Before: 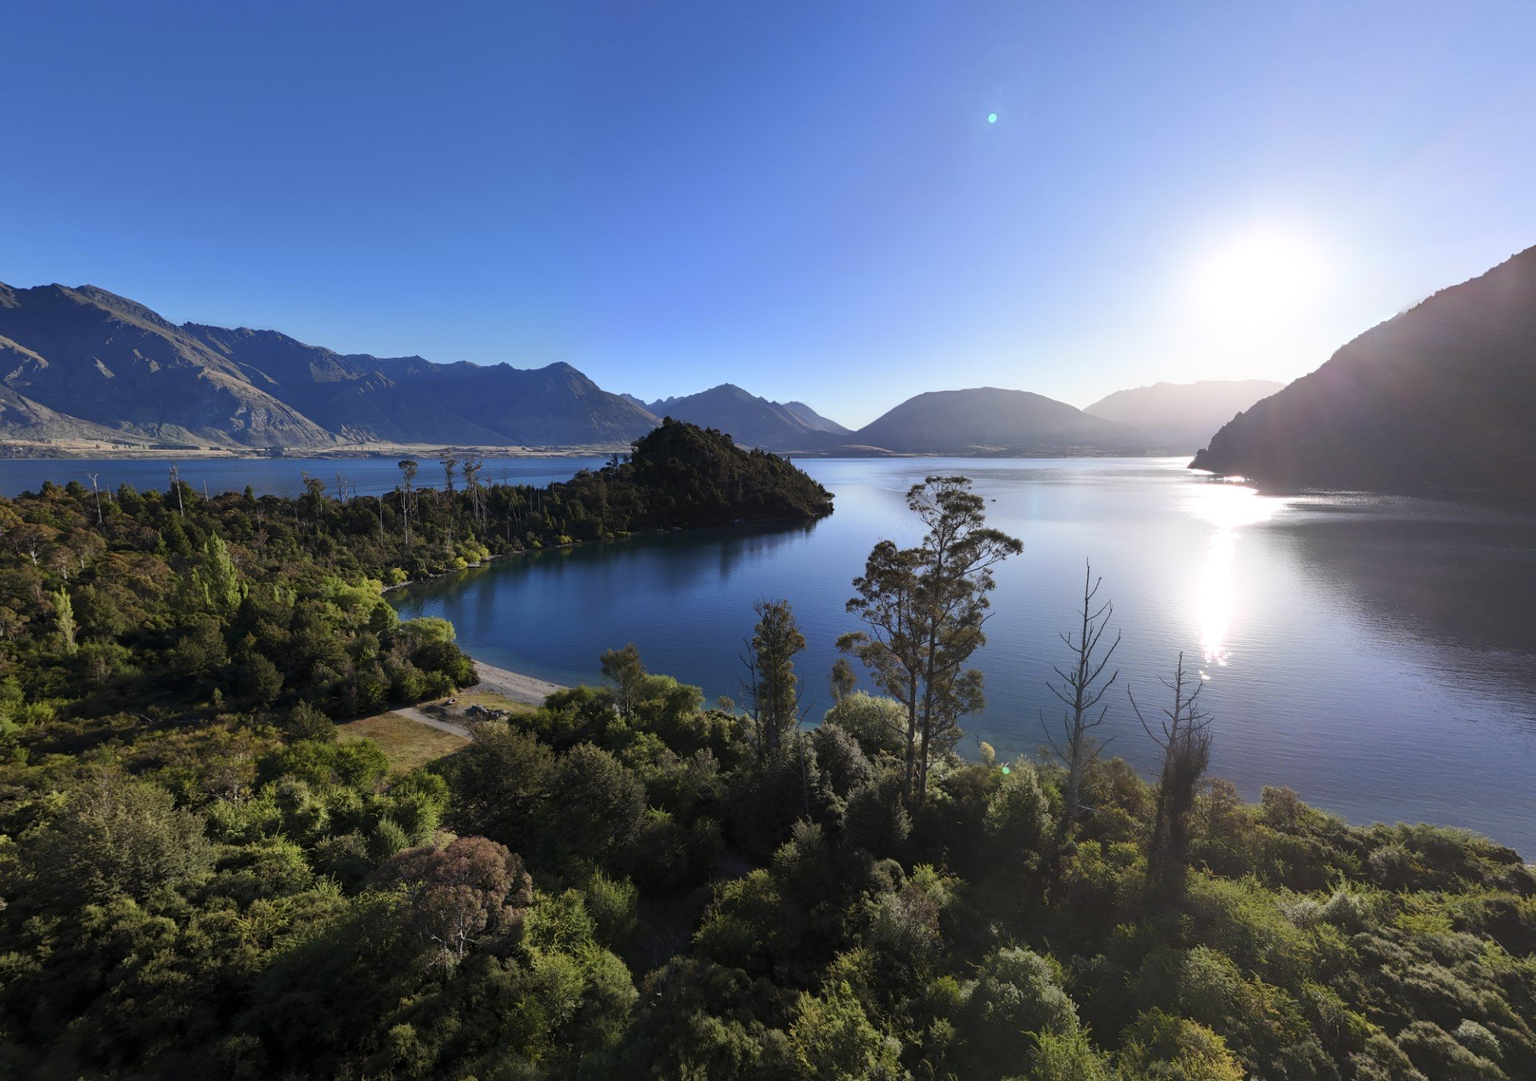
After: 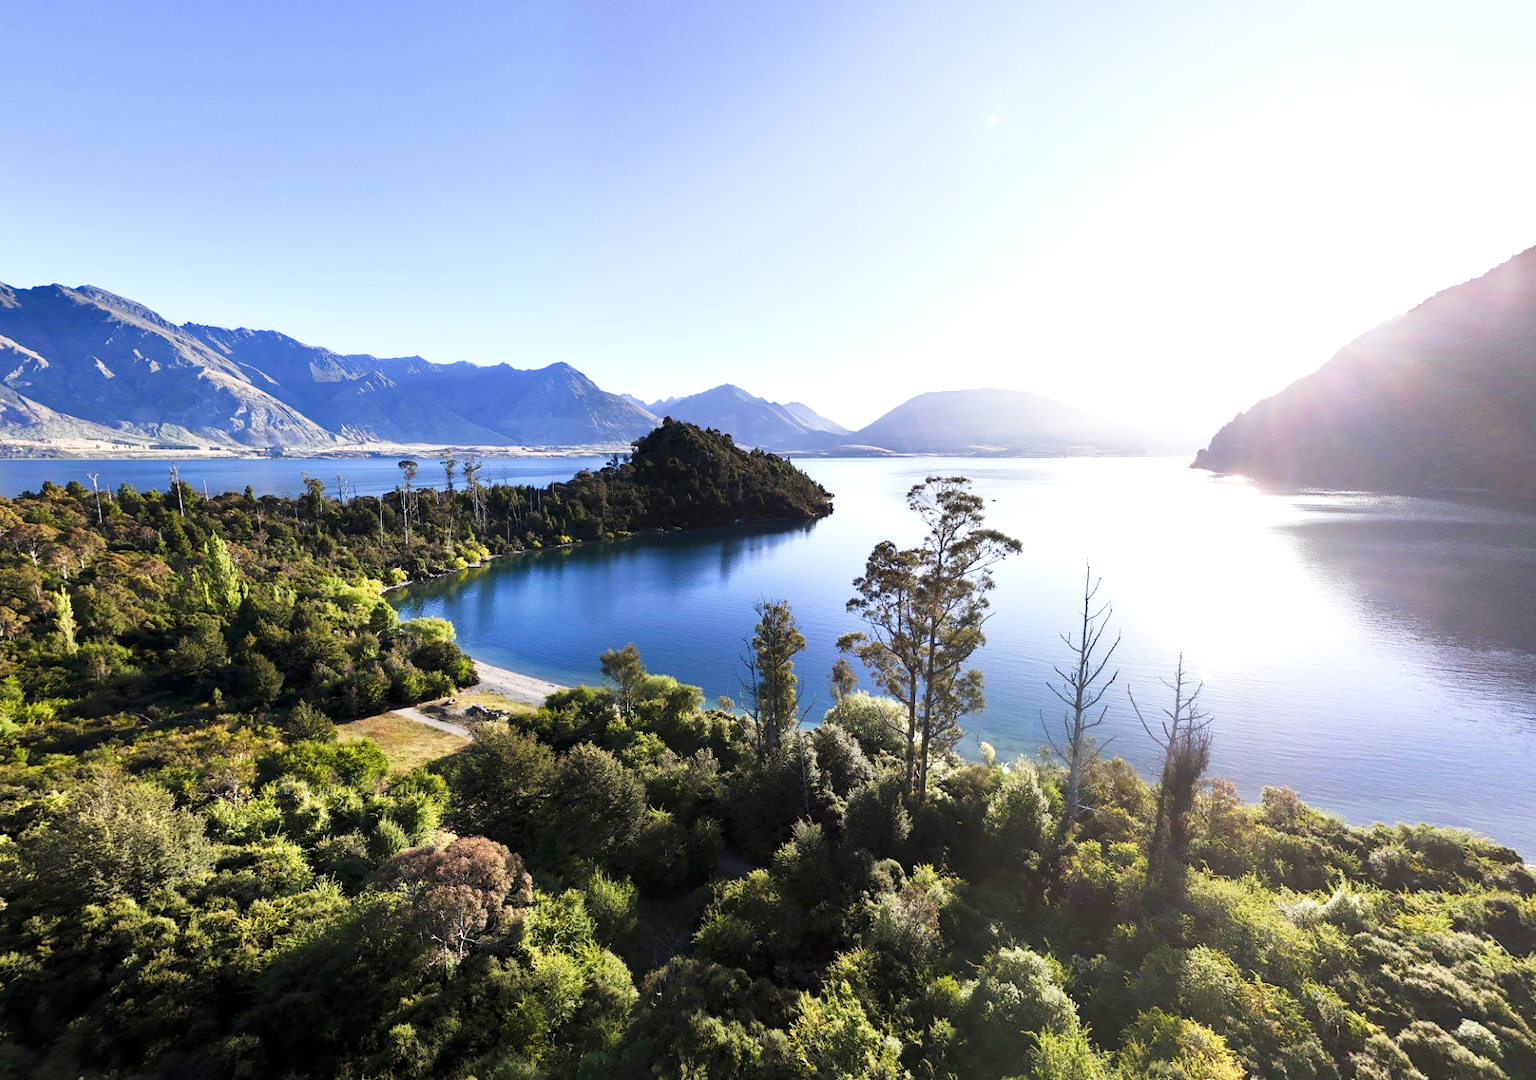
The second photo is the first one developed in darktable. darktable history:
tone curve: curves: ch0 [(0, 0) (0.051, 0.021) (0.11, 0.069) (0.249, 0.235) (0.452, 0.526) (0.596, 0.713) (0.703, 0.83) (0.851, 0.938) (1, 1)]; ch1 [(0, 0) (0.1, 0.038) (0.318, 0.221) (0.413, 0.325) (0.443, 0.412) (0.483, 0.474) (0.503, 0.501) (0.516, 0.517) (0.548, 0.568) (0.569, 0.599) (0.594, 0.634) (0.666, 0.701) (1, 1)]; ch2 [(0, 0) (0.453, 0.435) (0.479, 0.476) (0.504, 0.5) (0.529, 0.537) (0.556, 0.583) (0.584, 0.618) (0.824, 0.815) (1, 1)], preserve colors none
exposure: black level correction 0.001, exposure 1.132 EV, compensate highlight preservation false
